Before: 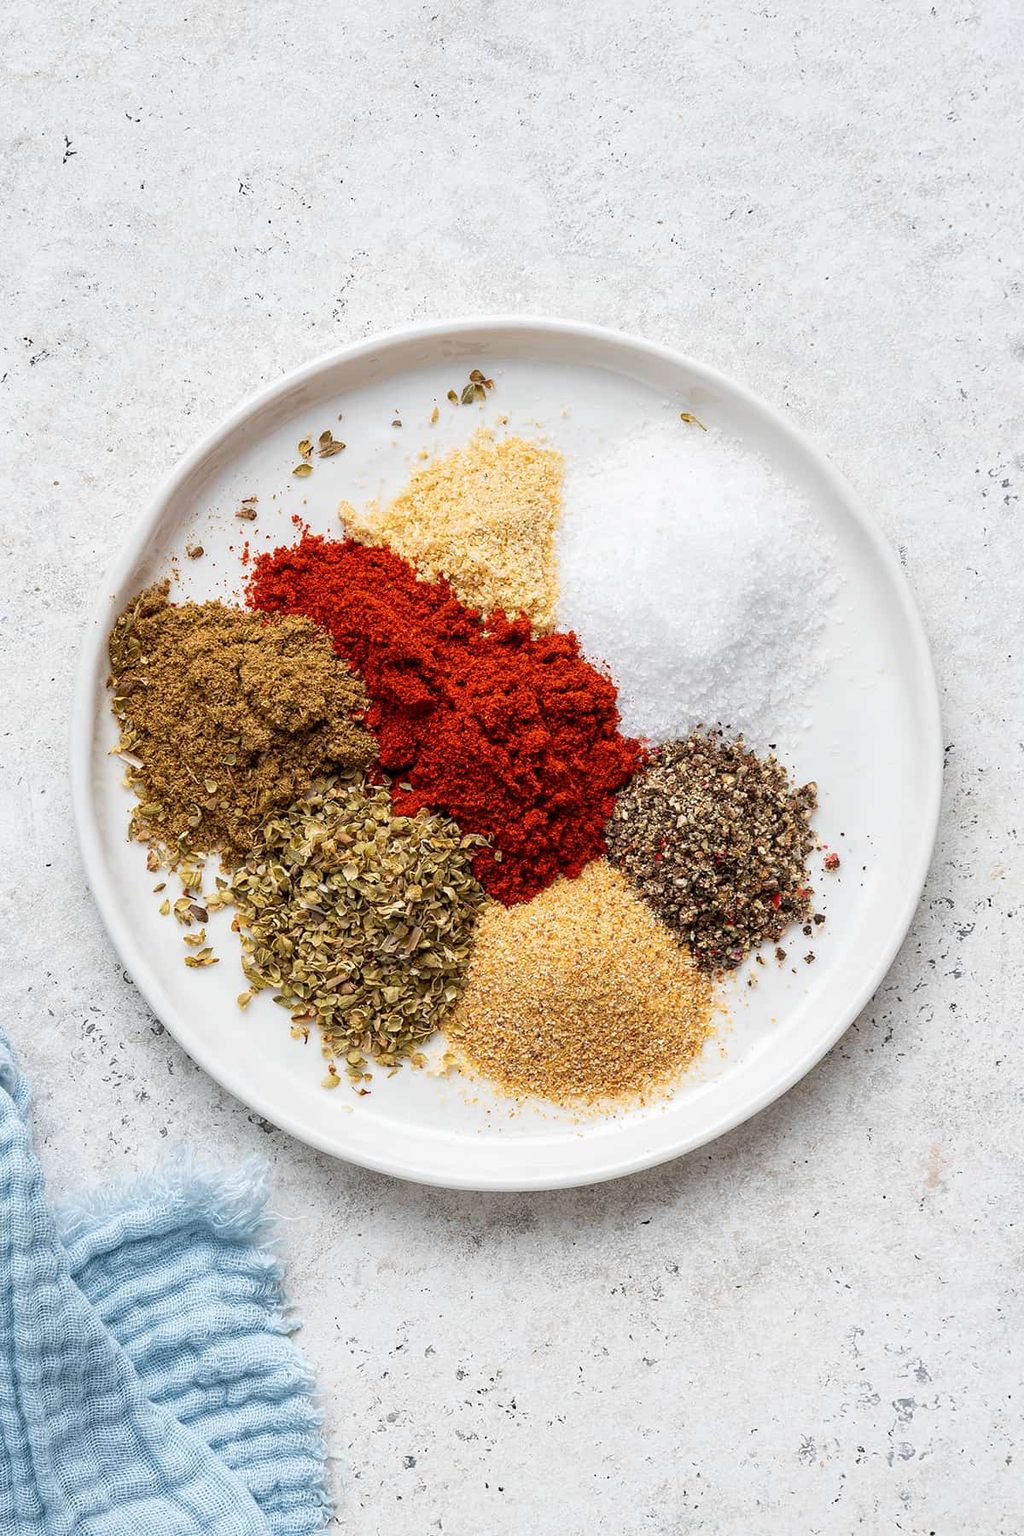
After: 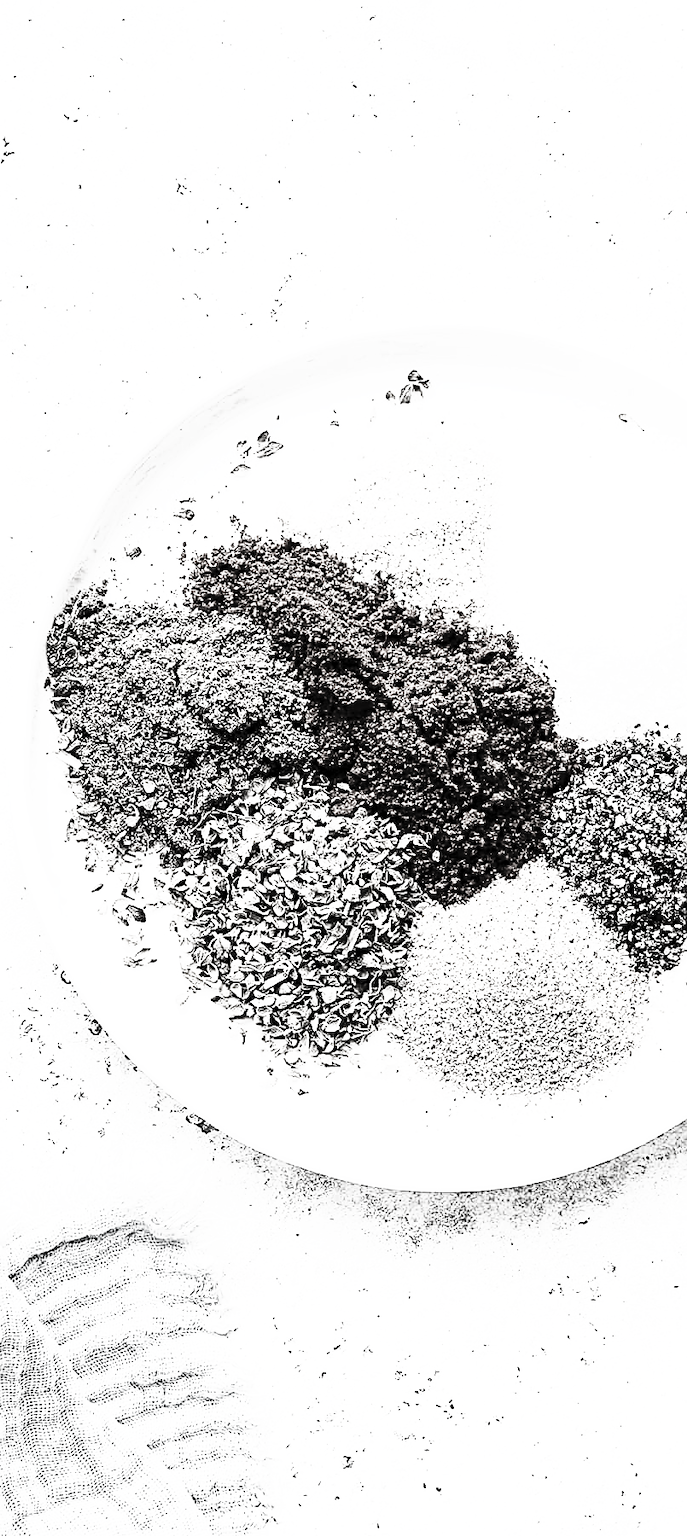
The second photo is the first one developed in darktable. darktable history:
tone curve: curves: ch0 [(0, 0) (0.003, 0.003) (0.011, 0.006) (0.025, 0.01) (0.044, 0.015) (0.069, 0.02) (0.1, 0.027) (0.136, 0.036) (0.177, 0.05) (0.224, 0.07) (0.277, 0.12) (0.335, 0.208) (0.399, 0.334) (0.468, 0.473) (0.543, 0.636) (0.623, 0.795) (0.709, 0.907) (0.801, 0.97) (0.898, 0.989) (1, 1)], preserve colors none
sharpen: radius 2.662, amount 0.668
crop and rotate: left 6.151%, right 26.61%
contrast brightness saturation: contrast 0.54, brightness 0.489, saturation -0.98
